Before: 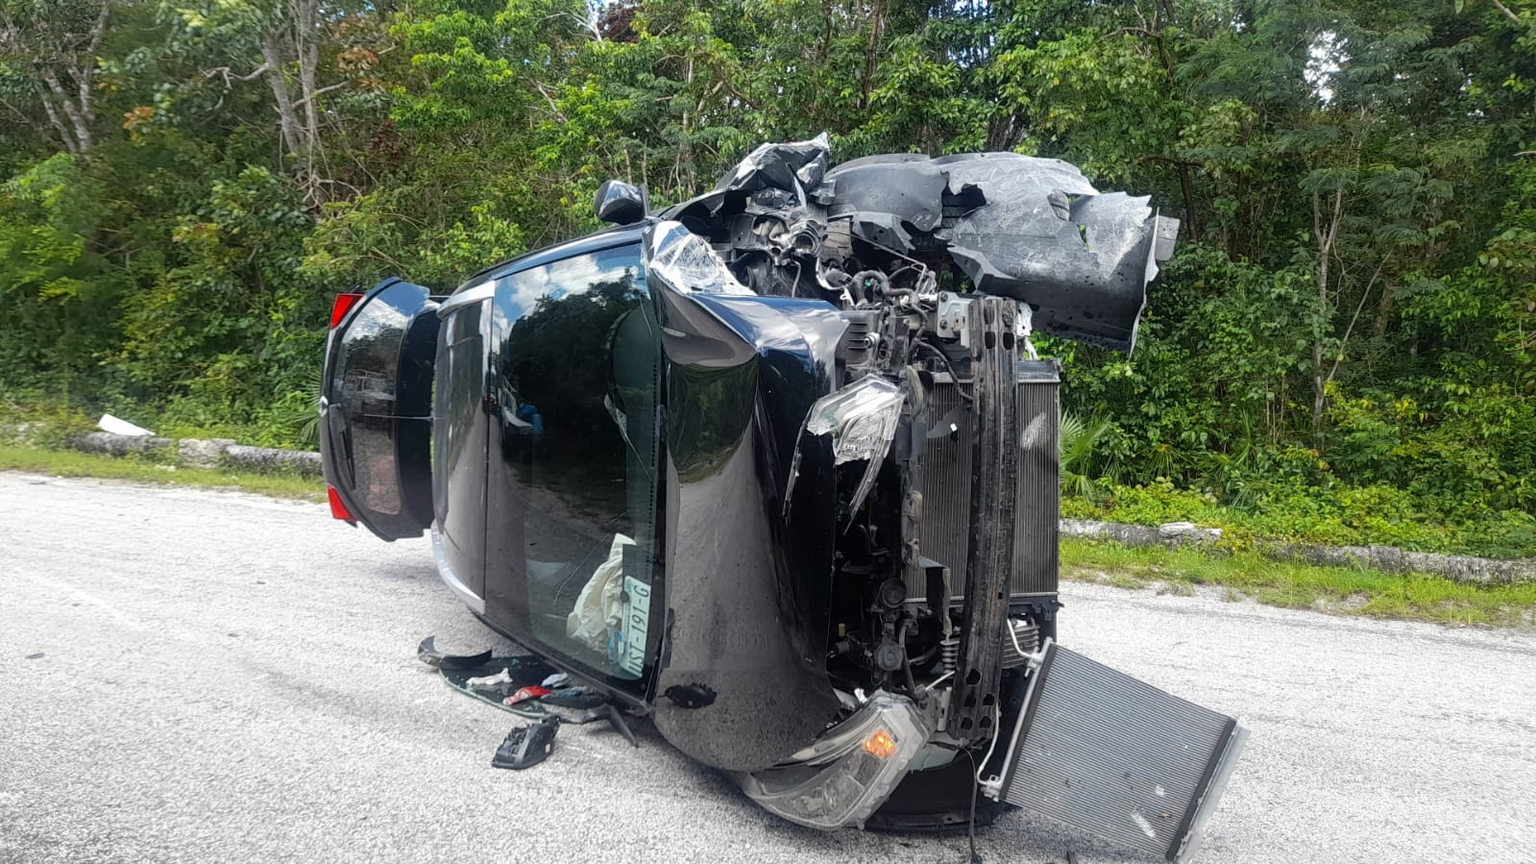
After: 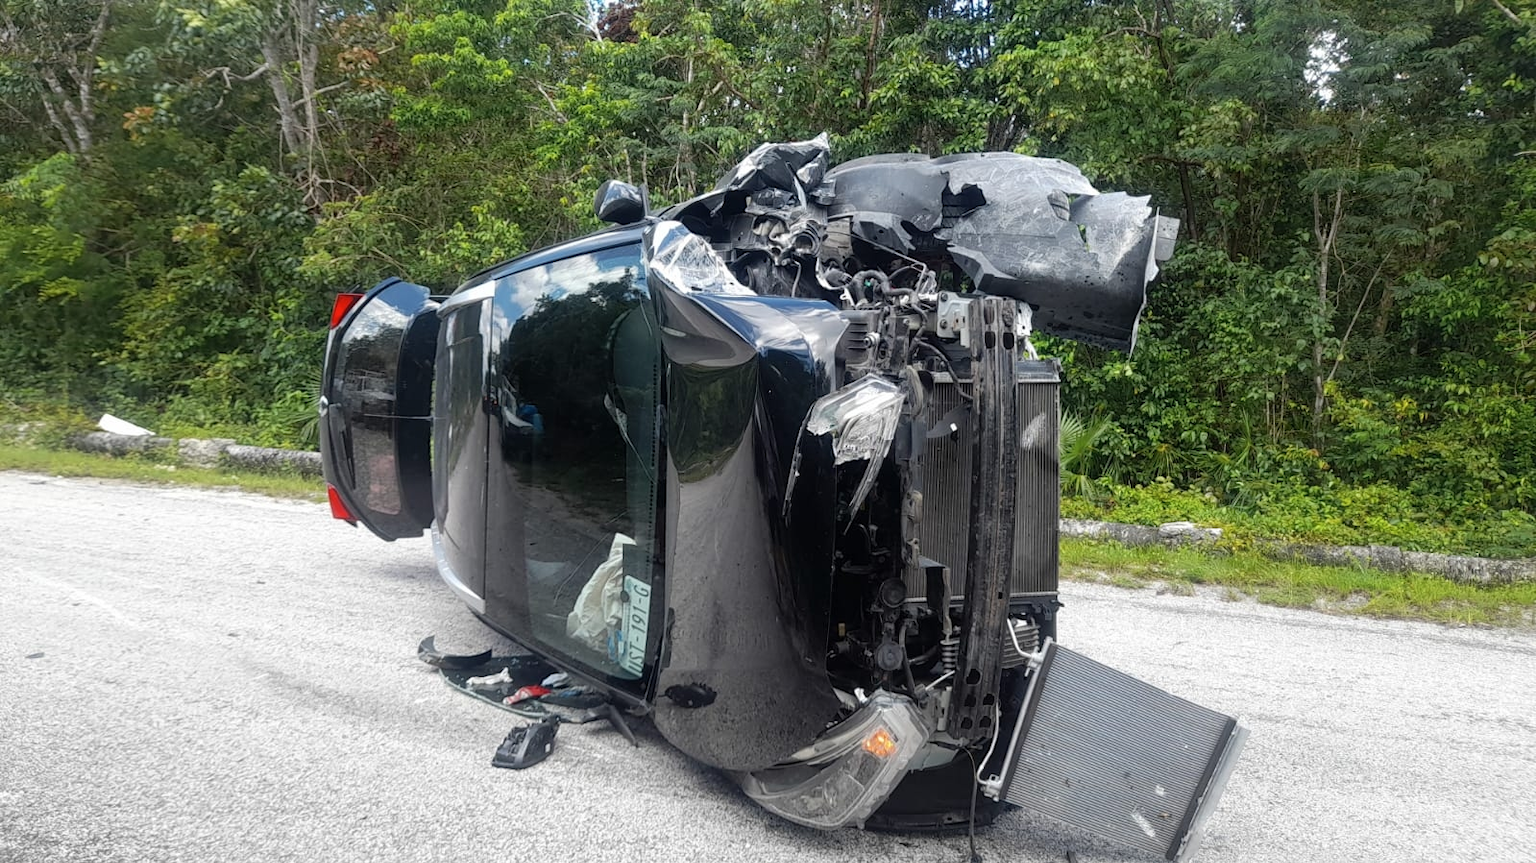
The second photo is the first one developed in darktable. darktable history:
contrast brightness saturation: saturation -0.053
